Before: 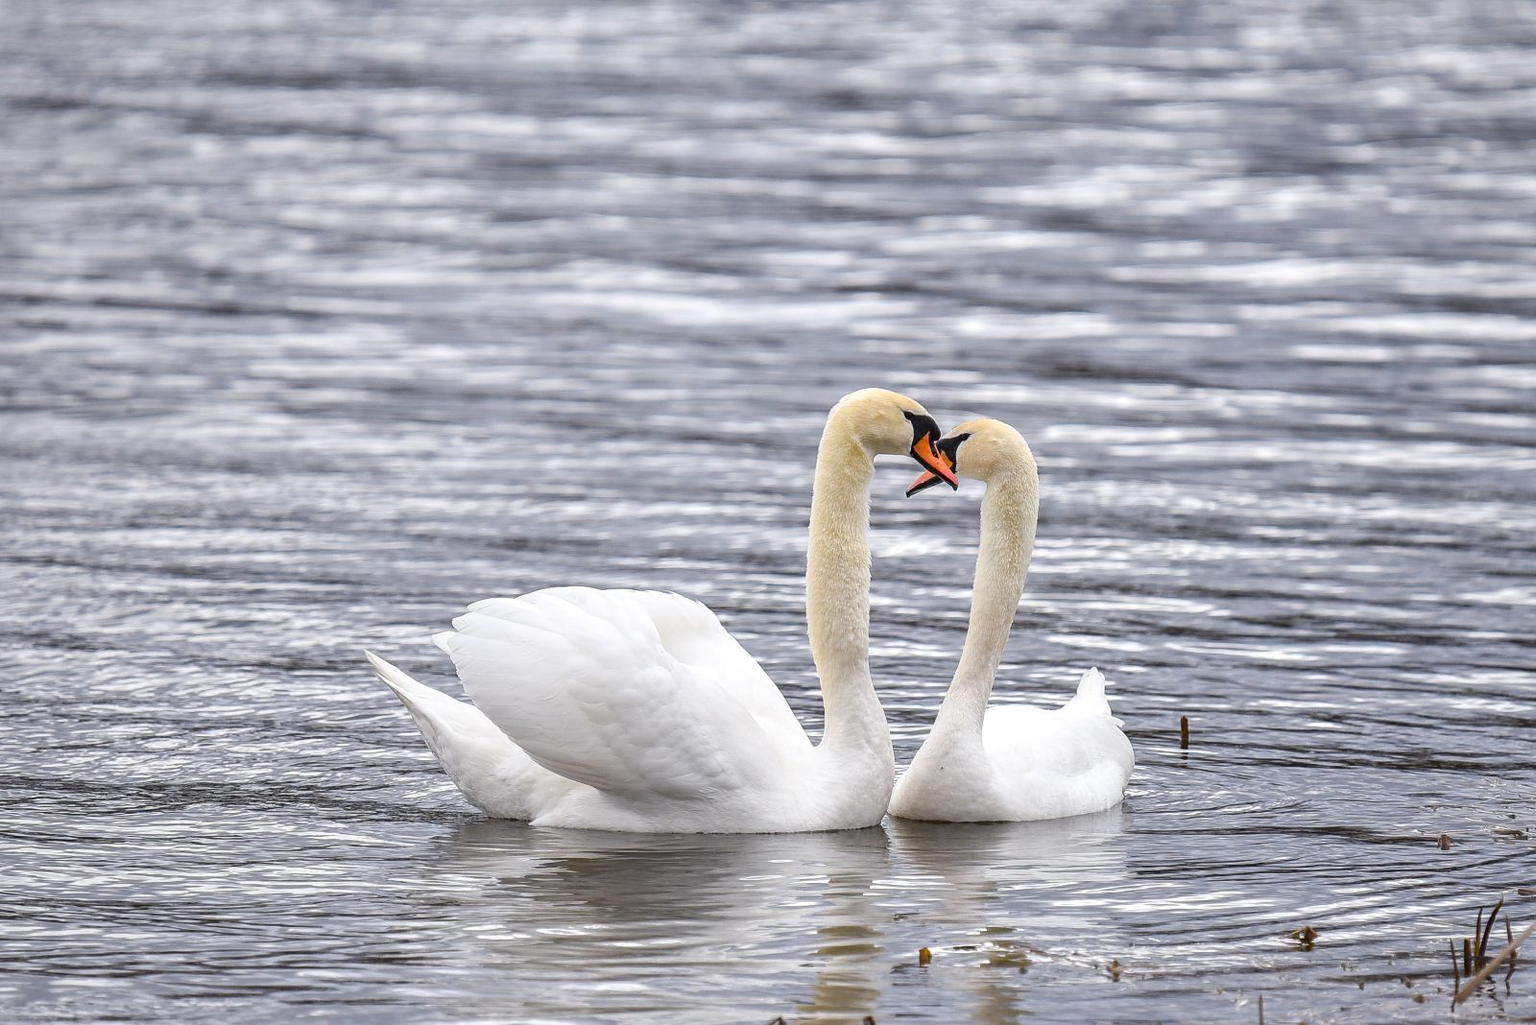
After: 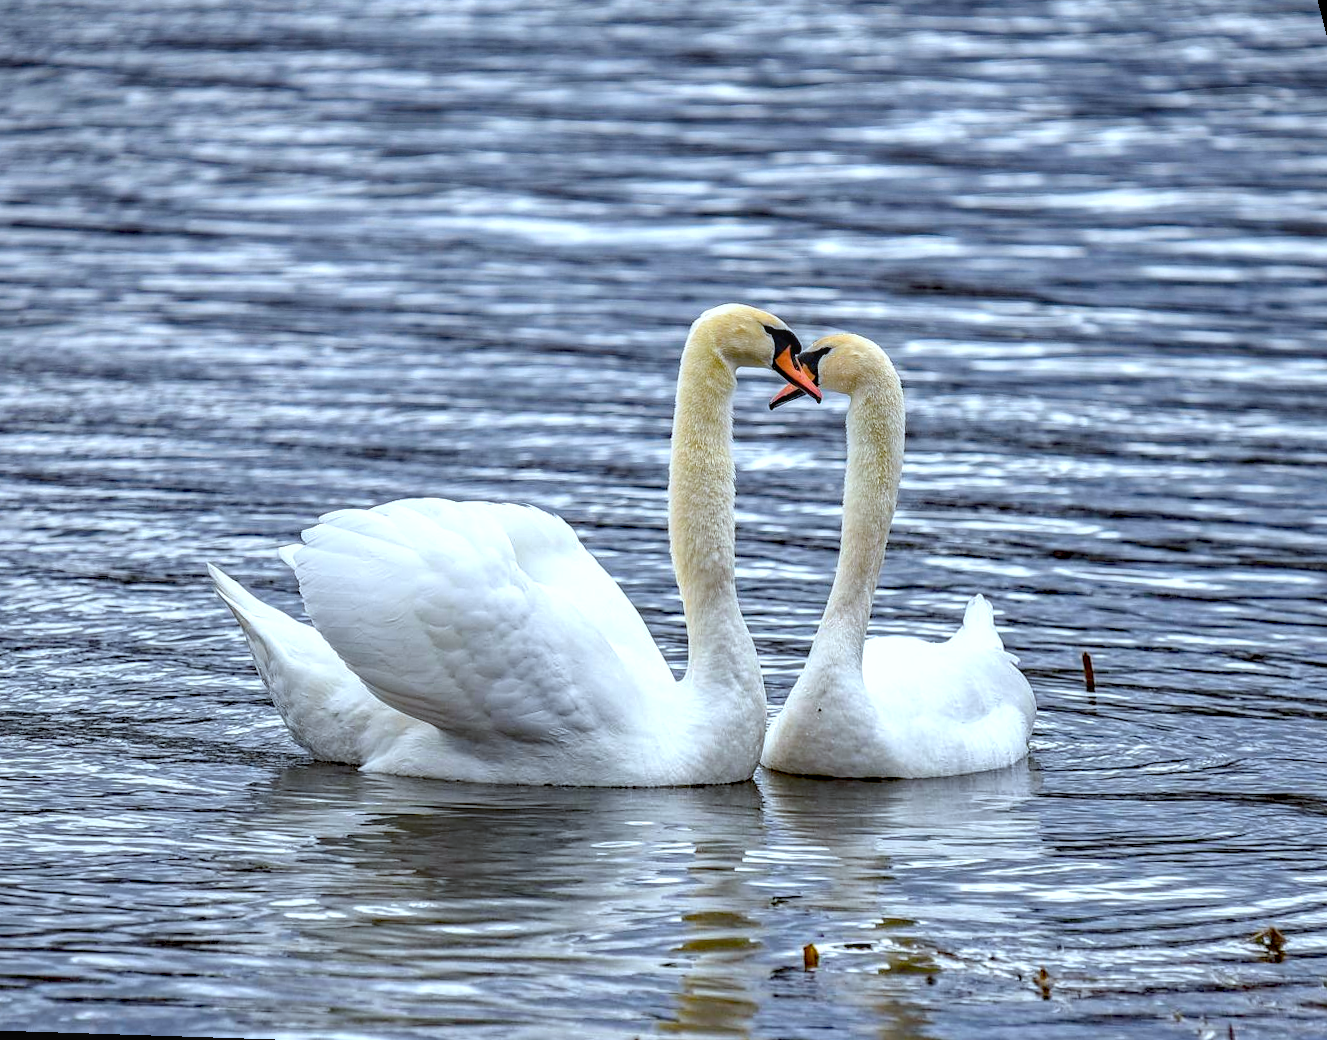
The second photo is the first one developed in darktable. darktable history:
color calibration: illuminant F (fluorescent), F source F9 (Cool White Deluxe 4150 K) – high CRI, x 0.374, y 0.373, temperature 4158.34 K
rotate and perspective: rotation 0.72°, lens shift (vertical) -0.352, lens shift (horizontal) -0.051, crop left 0.152, crop right 0.859, crop top 0.019, crop bottom 0.964
haze removal: strength 0.5, distance 0.43, compatibility mode true, adaptive false
local contrast: on, module defaults
